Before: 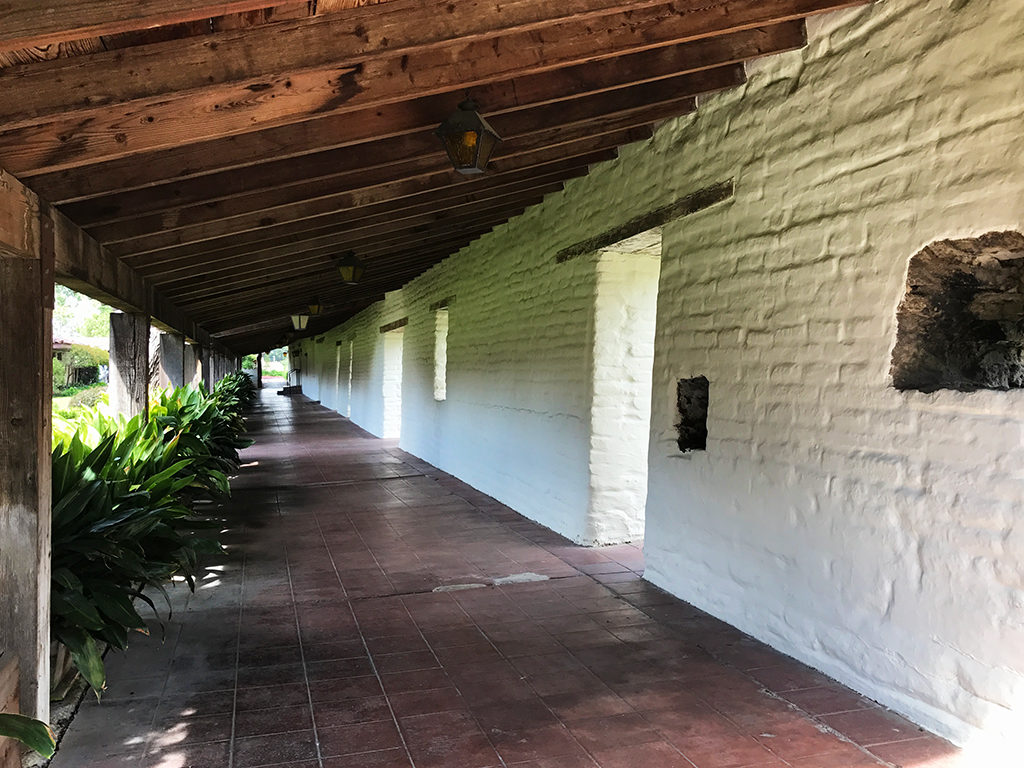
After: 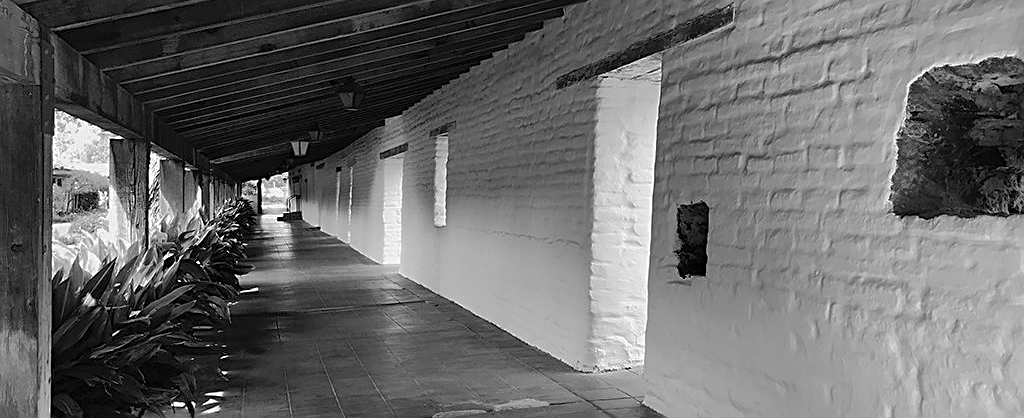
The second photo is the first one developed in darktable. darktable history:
crop and rotate: top 22.736%, bottom 22.789%
color calibration: output gray [0.267, 0.423, 0.261, 0], illuminant F (fluorescent), F source F9 (Cool White Deluxe 4150 K) – high CRI, x 0.374, y 0.373, temperature 4159.75 K
shadows and highlights: shadows 39.23, highlights -60.05
sharpen: on, module defaults
